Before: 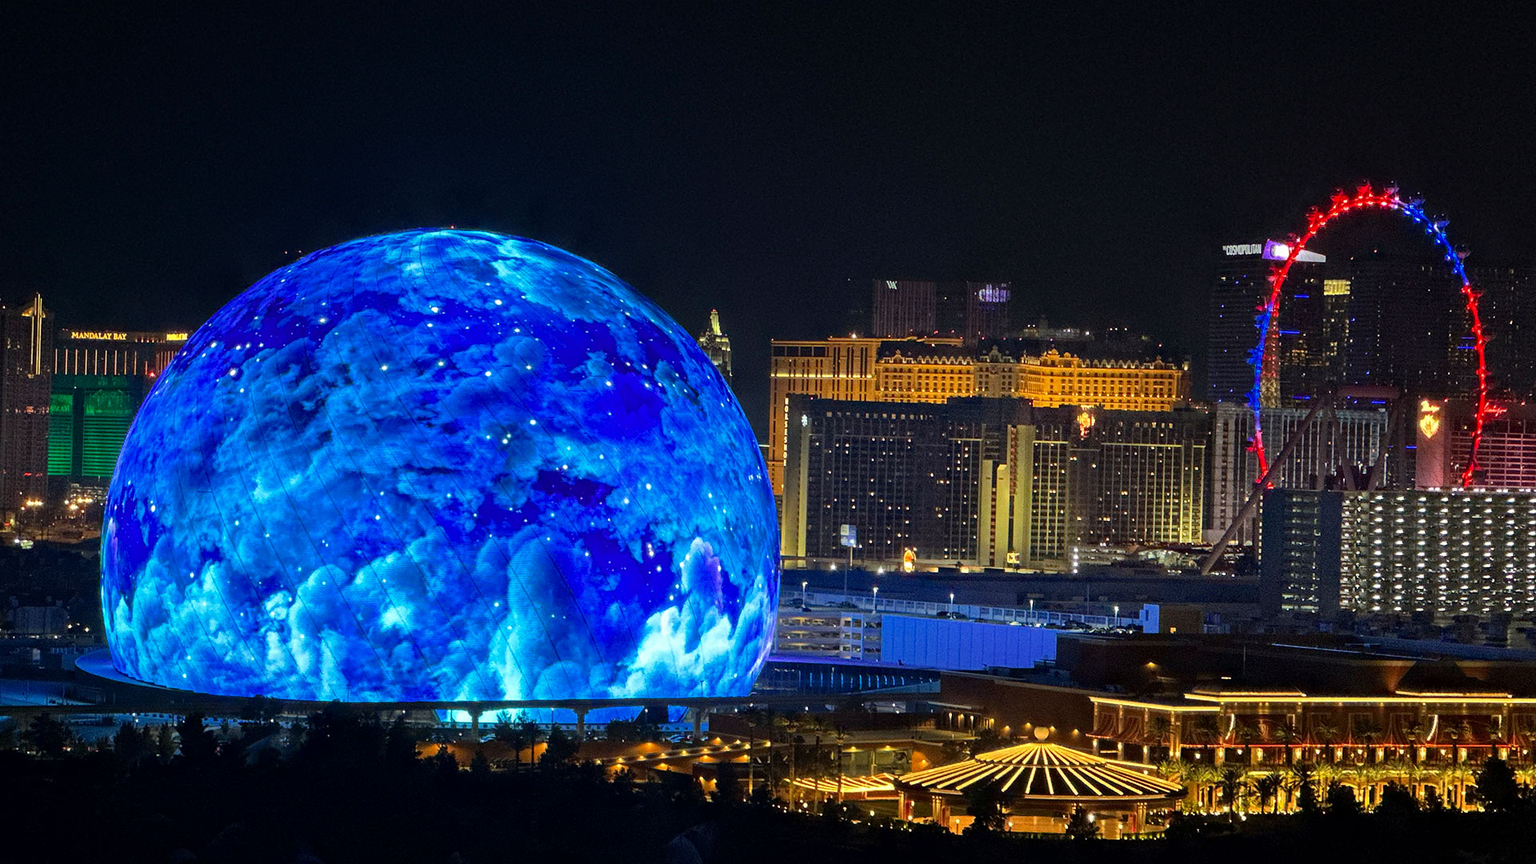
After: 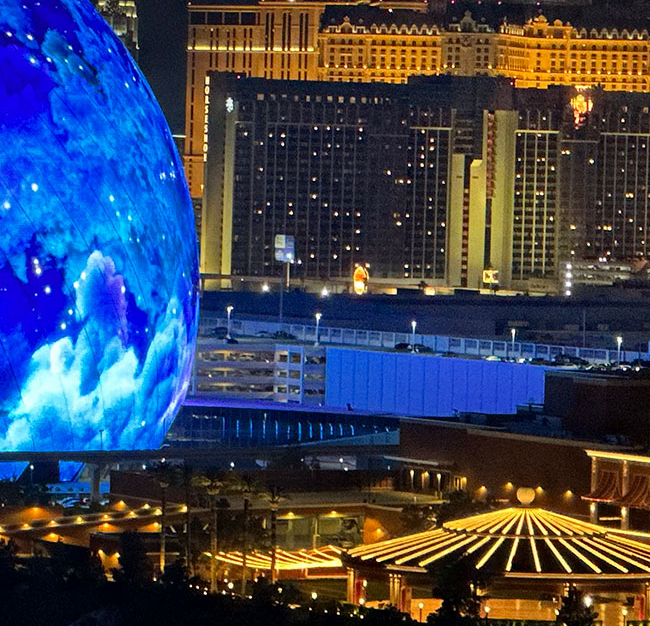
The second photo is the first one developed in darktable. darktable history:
exposure: compensate highlight preservation false
crop: left 40.455%, top 39.065%, right 25.668%, bottom 2.919%
